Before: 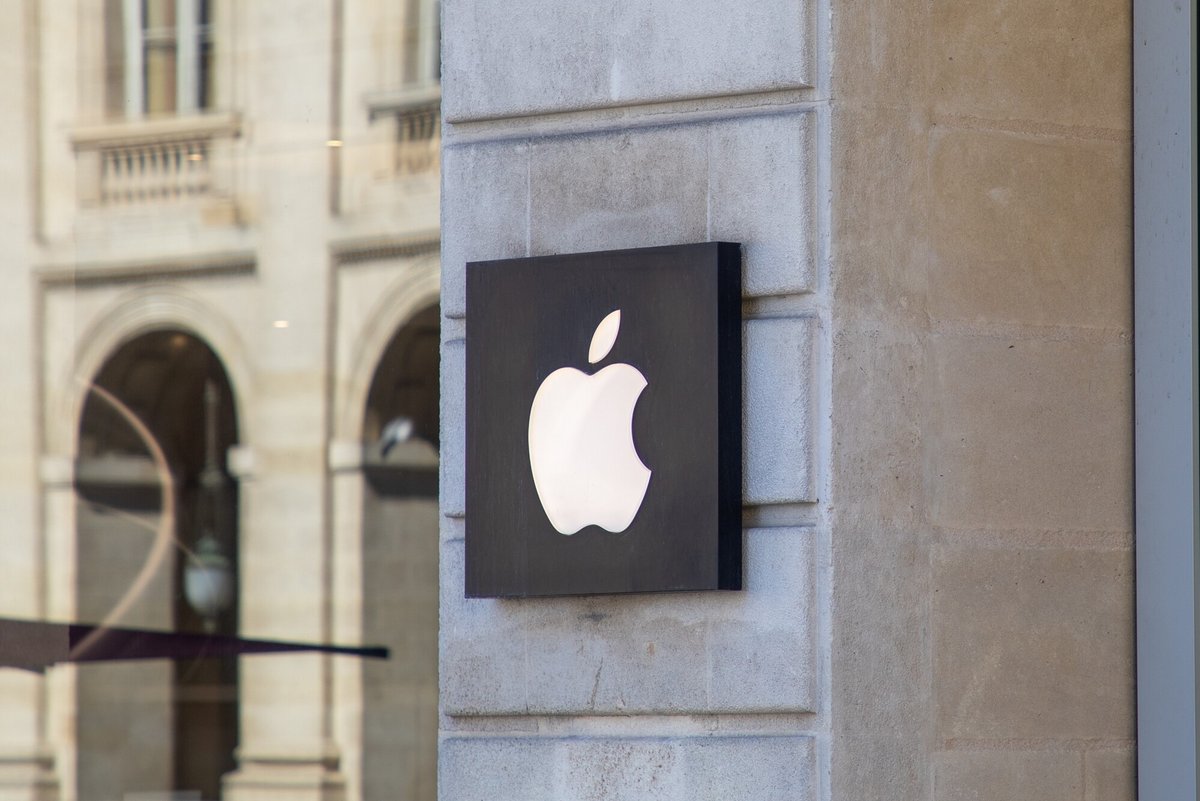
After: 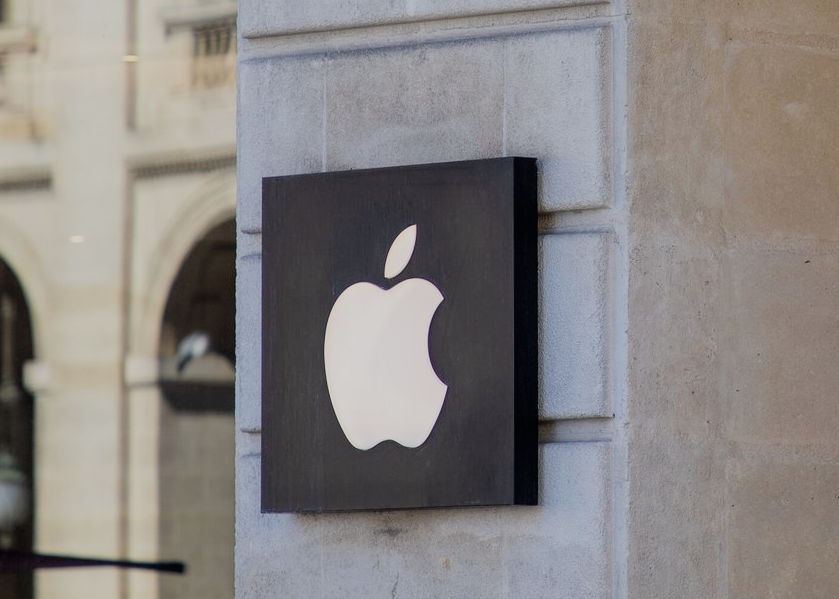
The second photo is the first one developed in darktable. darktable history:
filmic rgb: black relative exposure -7.65 EV, white relative exposure 4.56 EV, hardness 3.61
crop and rotate: left 17.046%, top 10.659%, right 12.989%, bottom 14.553%
